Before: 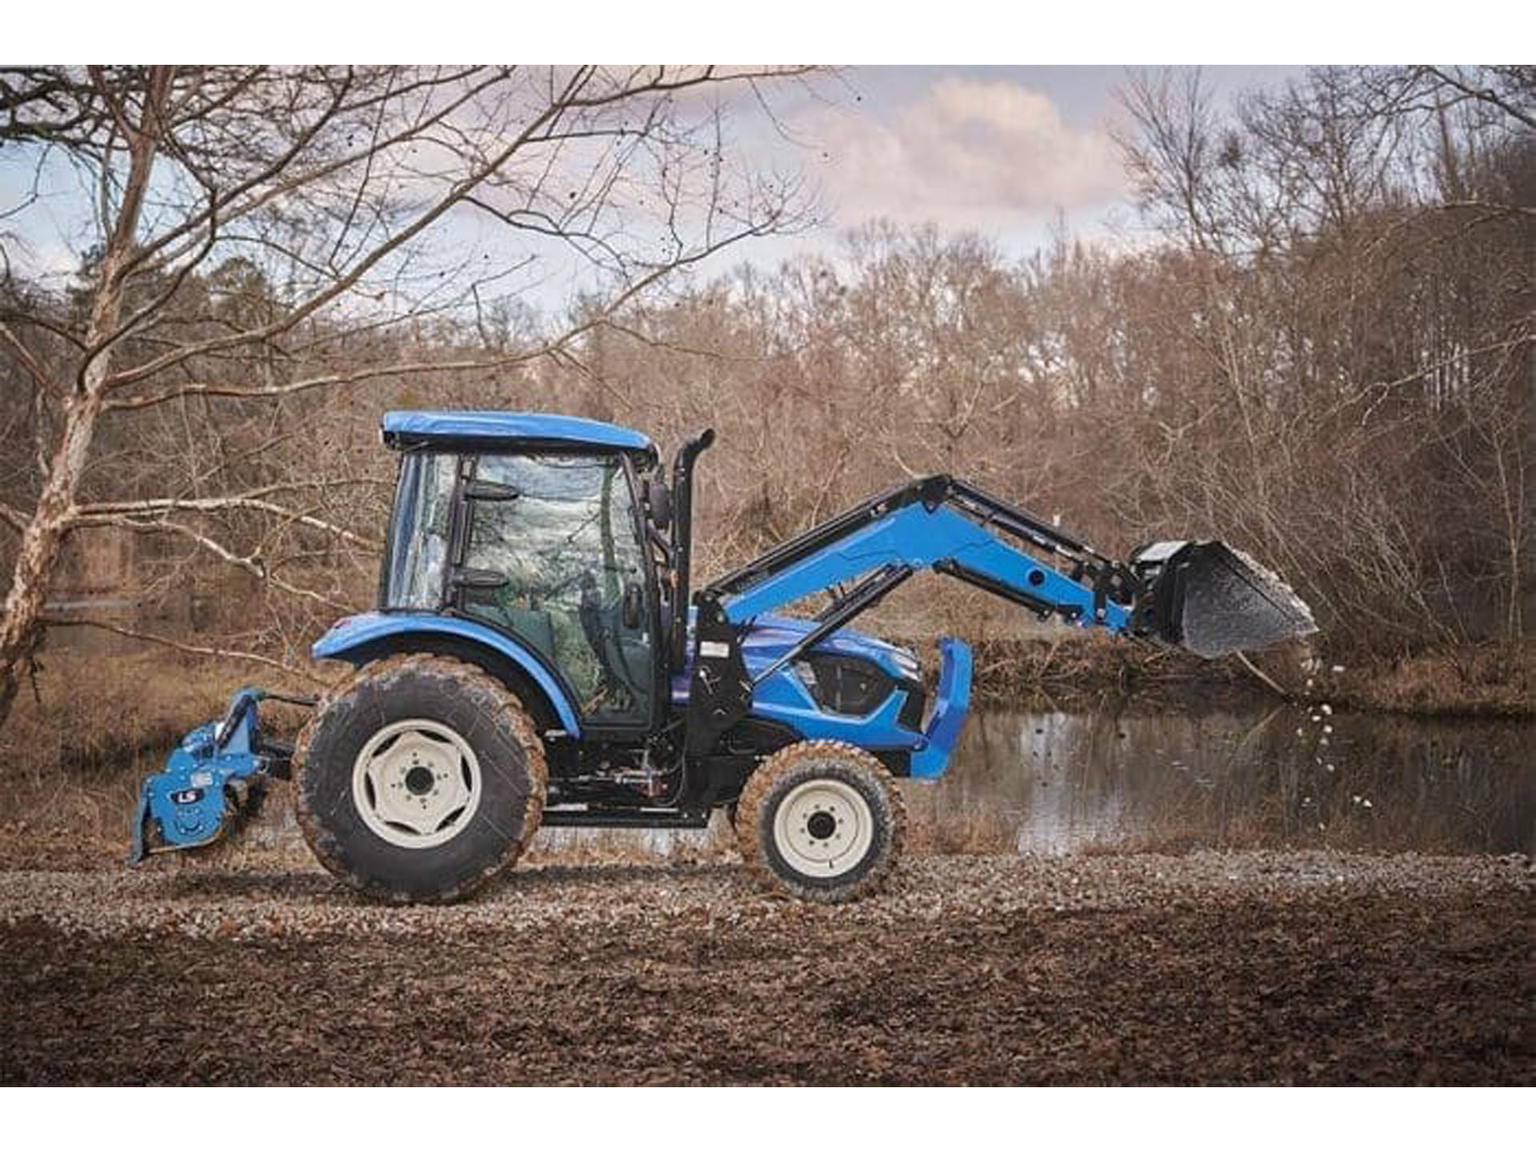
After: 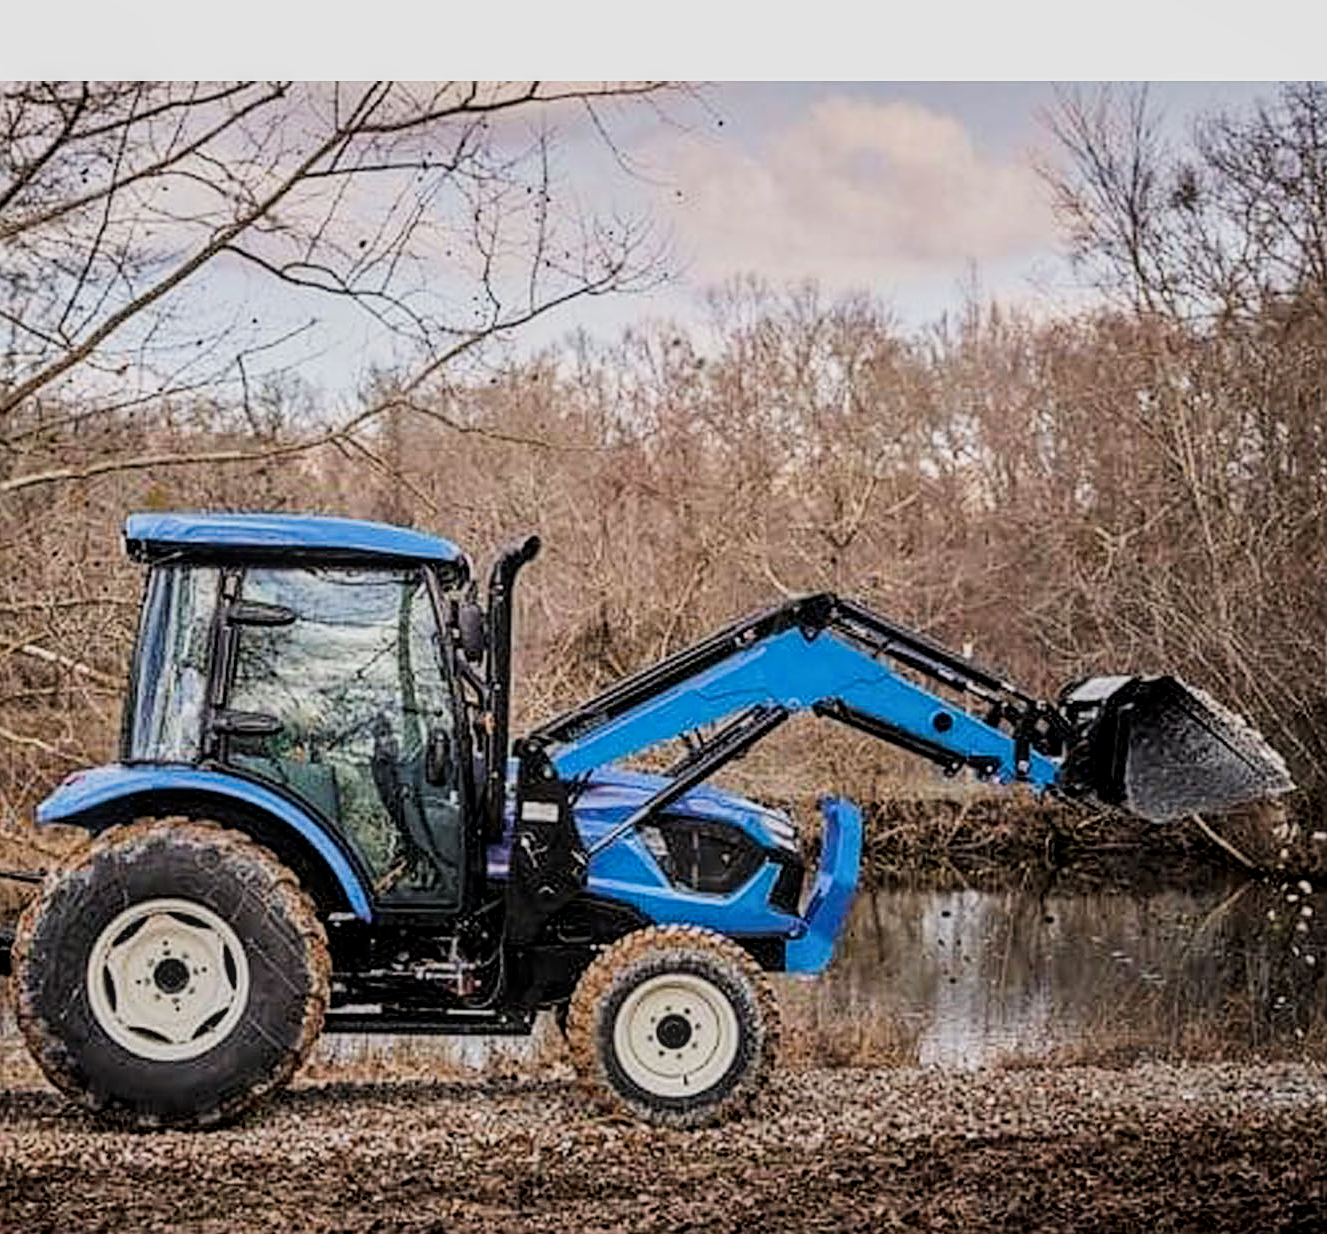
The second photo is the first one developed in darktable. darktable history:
crop: left 18.437%, right 12.41%, bottom 14.252%
color balance rgb: perceptual saturation grading › global saturation 19.38%, global vibrance 9.219%
local contrast: on, module defaults
filmic rgb: black relative exposure -7.5 EV, white relative exposure 5 EV, threshold 3.06 EV, hardness 3.34, contrast 1.298, enable highlight reconstruction true
sharpen: on, module defaults
